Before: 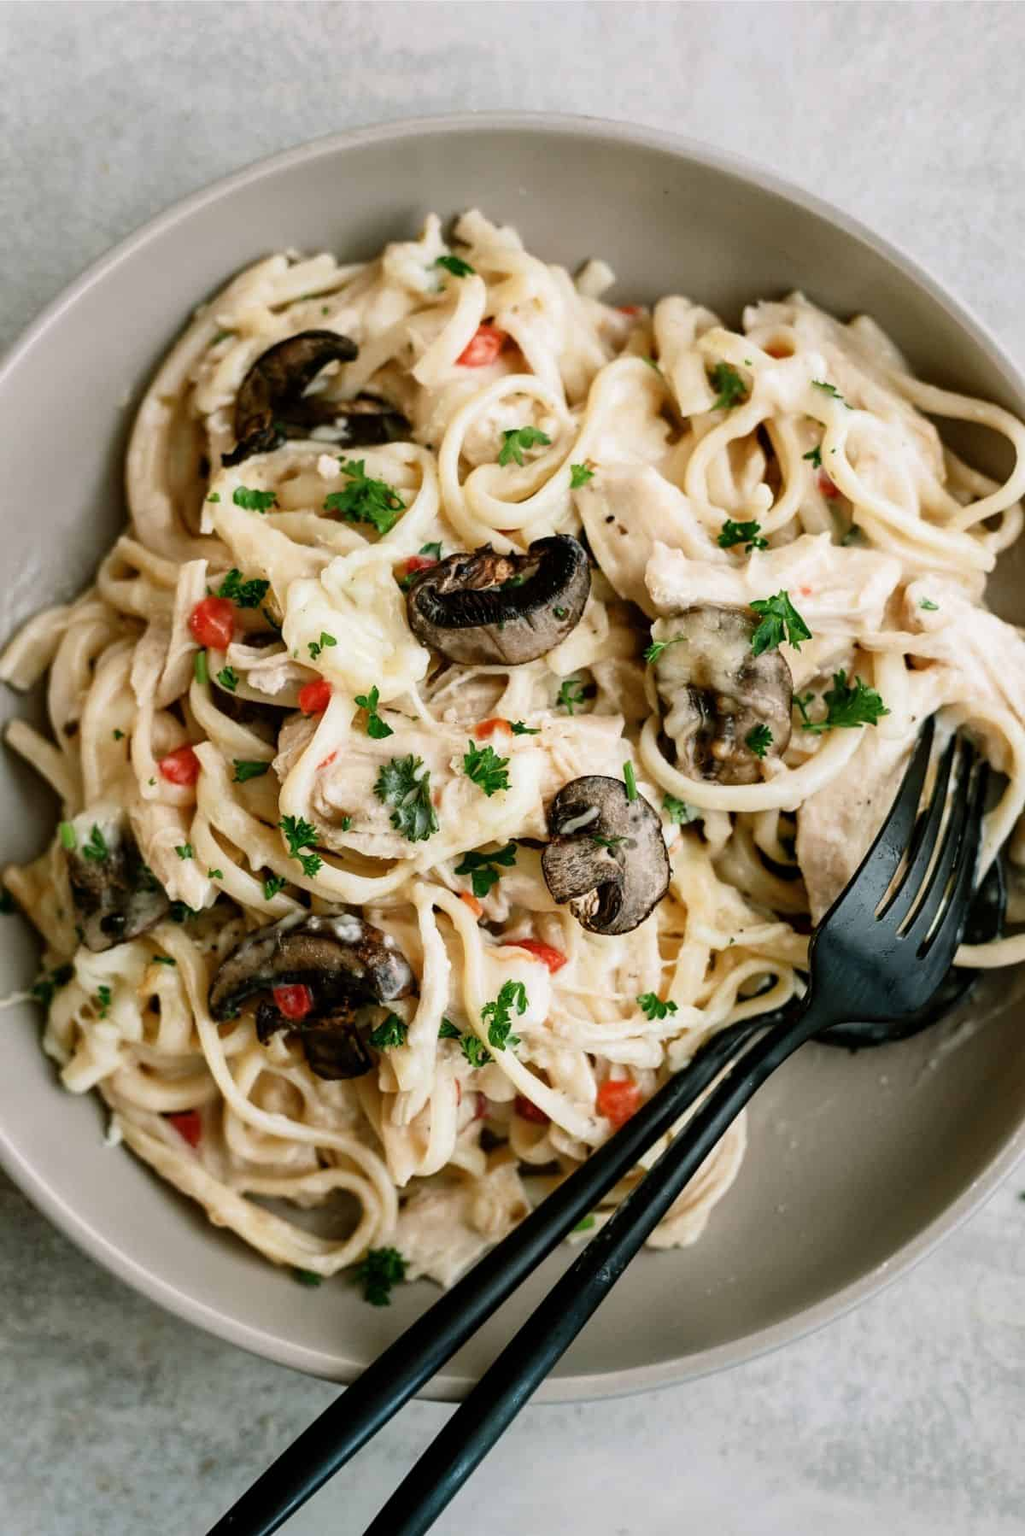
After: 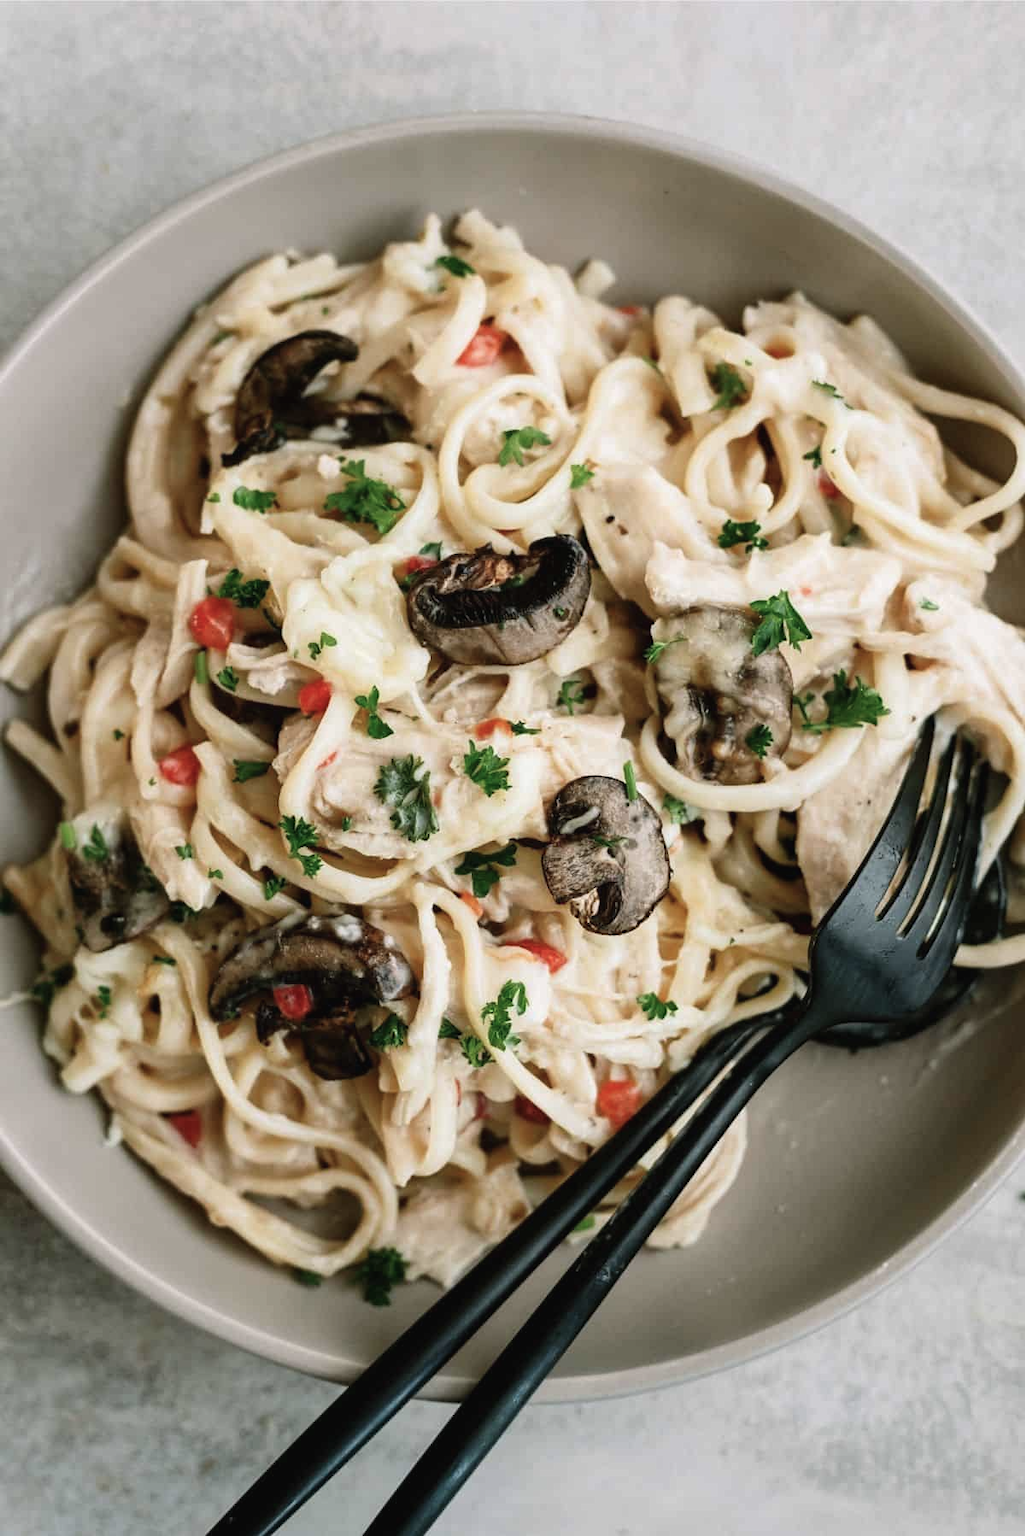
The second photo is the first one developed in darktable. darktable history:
color balance rgb: global offset › luminance 0.227%, linear chroma grading › shadows -6.912%, linear chroma grading › highlights -6.426%, linear chroma grading › global chroma -10.132%, linear chroma grading › mid-tones -8.291%, perceptual saturation grading › global saturation 0.883%, perceptual saturation grading › mid-tones 11.169%
